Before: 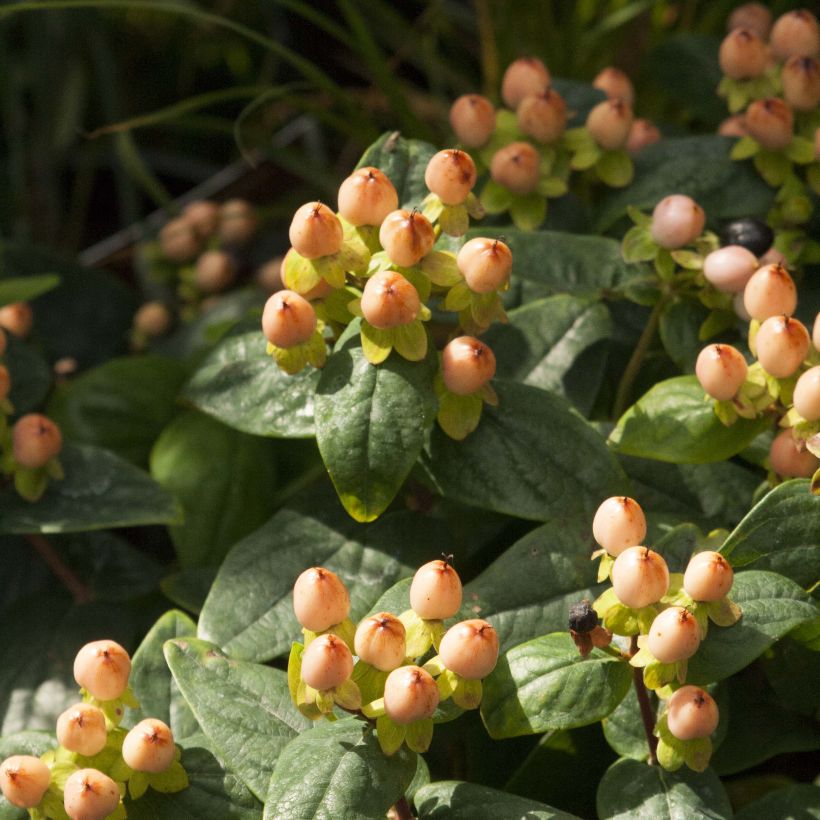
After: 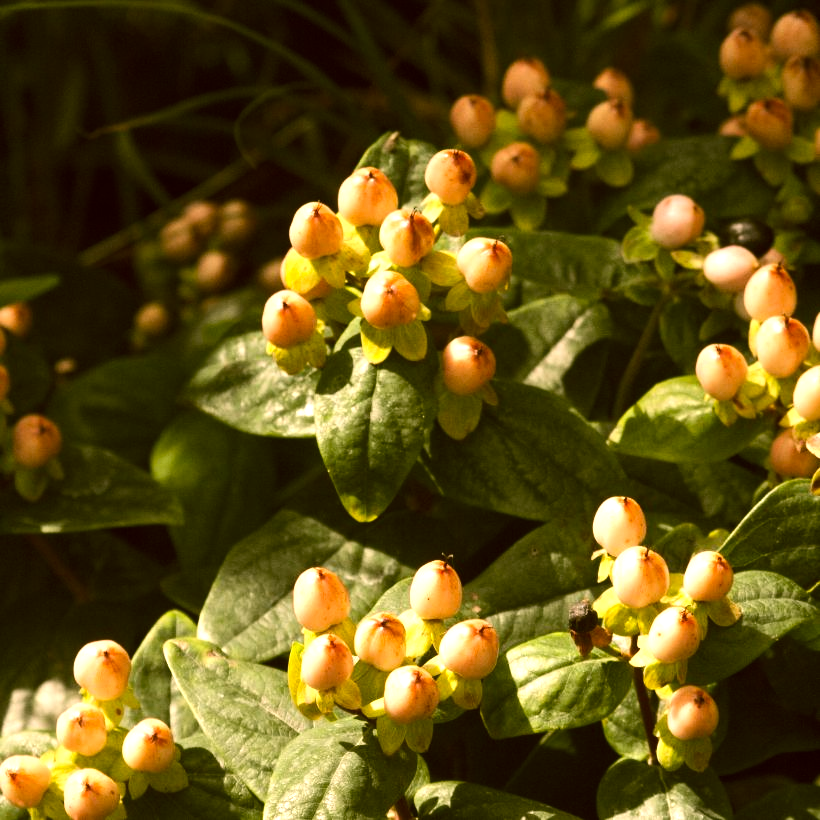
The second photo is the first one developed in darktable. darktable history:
tone equalizer: -8 EV -0.747 EV, -7 EV -0.687 EV, -6 EV -0.6 EV, -5 EV -0.408 EV, -3 EV 0.386 EV, -2 EV 0.6 EV, -1 EV 0.676 EV, +0 EV 0.763 EV, edges refinement/feathering 500, mask exposure compensation -1.57 EV, preserve details no
color correction: highlights a* 8.53, highlights b* 15.4, shadows a* -0.503, shadows b* 27.07
